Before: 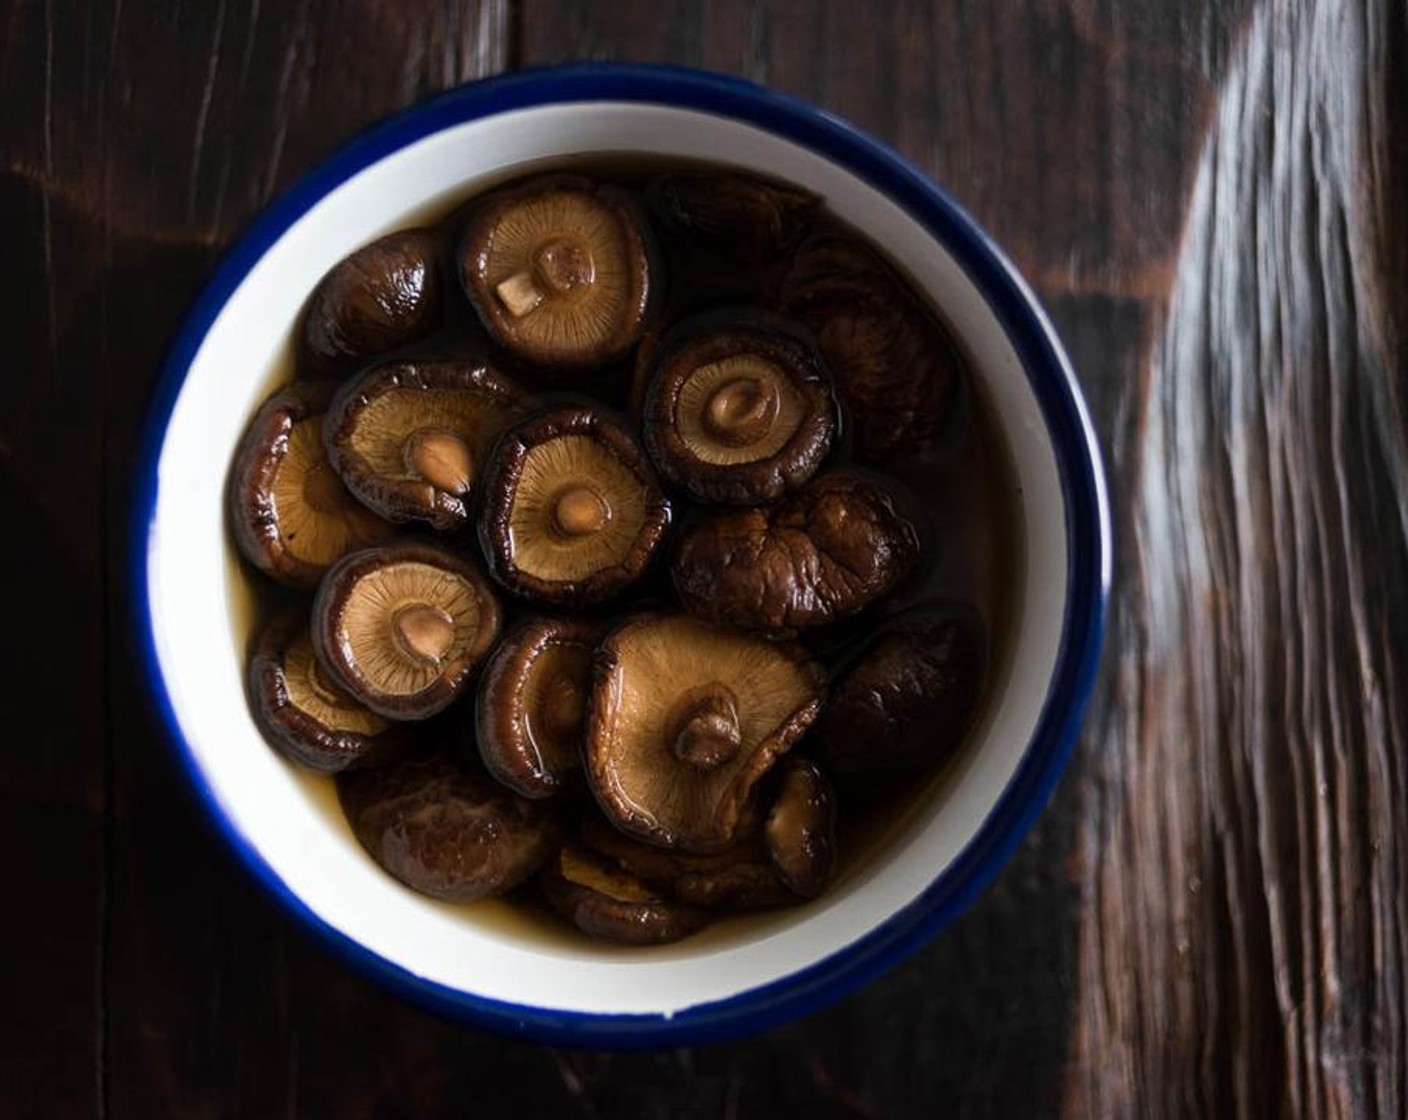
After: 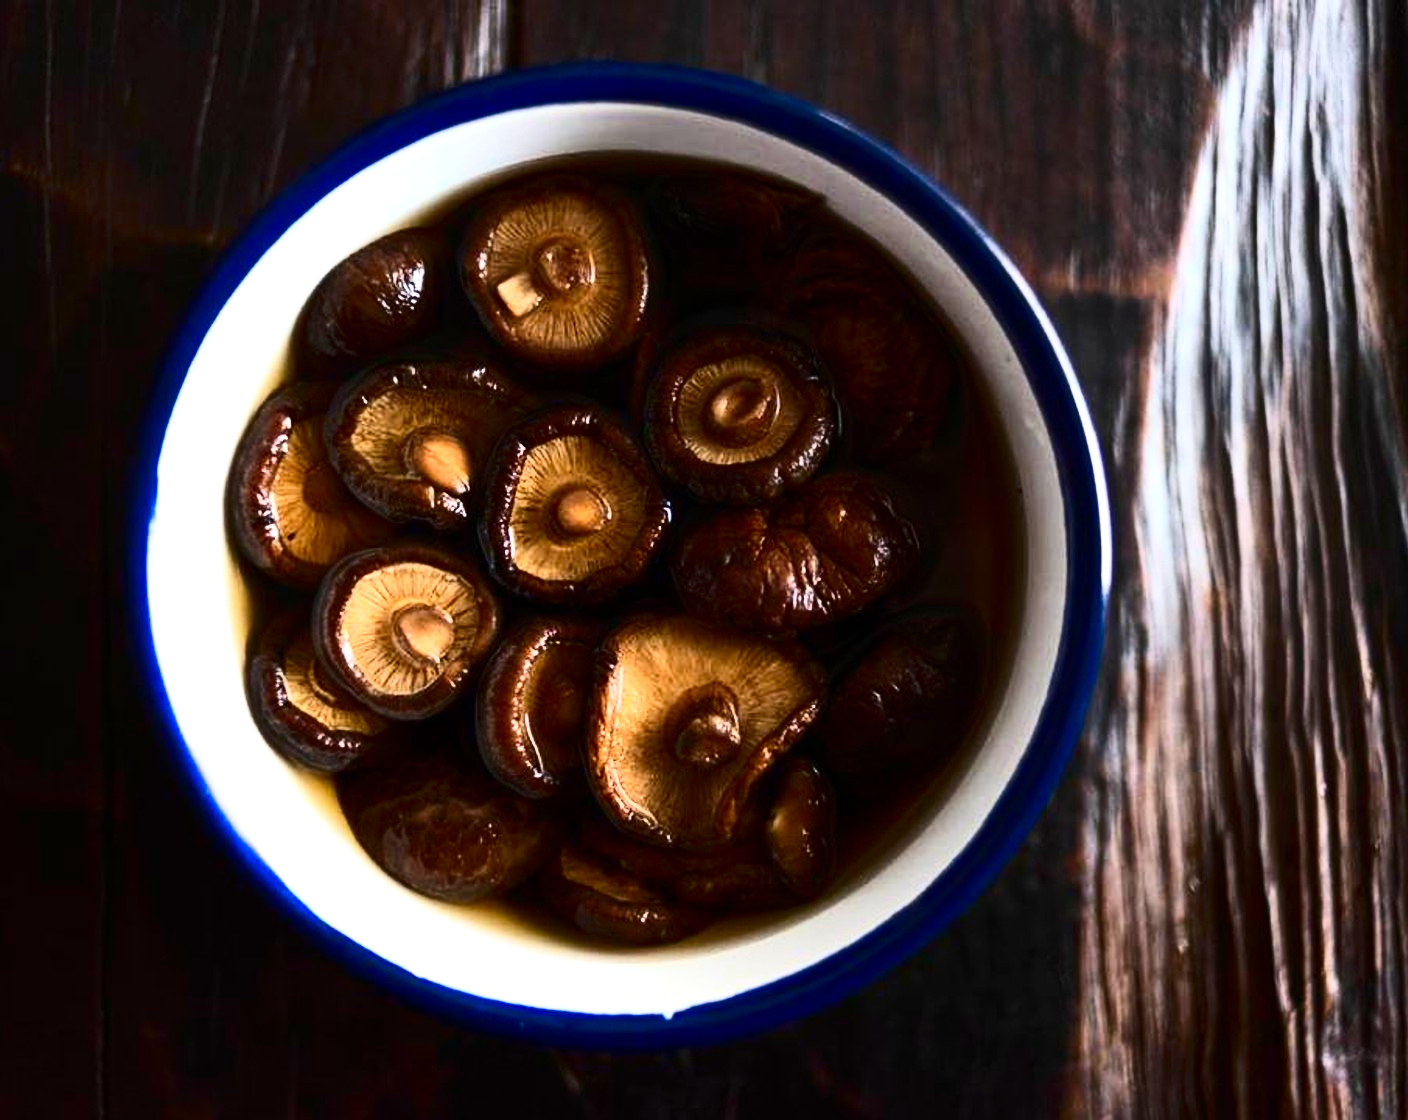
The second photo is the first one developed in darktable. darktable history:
contrast brightness saturation: contrast 0.411, brightness 0.043, saturation 0.262
exposure: black level correction 0, exposure 0.69 EV, compensate exposure bias true, compensate highlight preservation false
